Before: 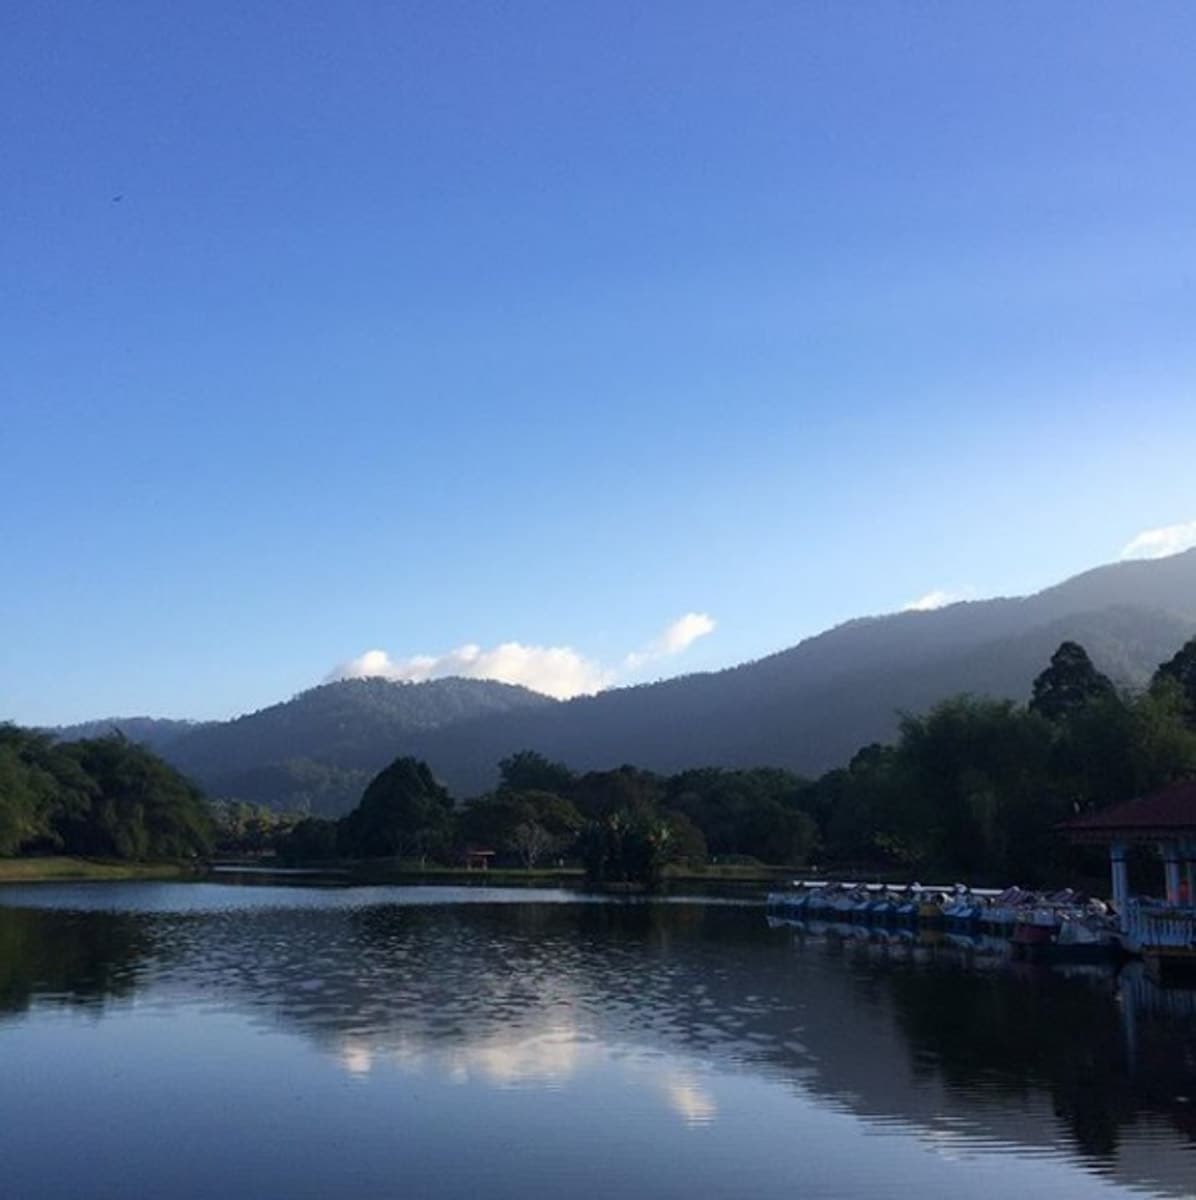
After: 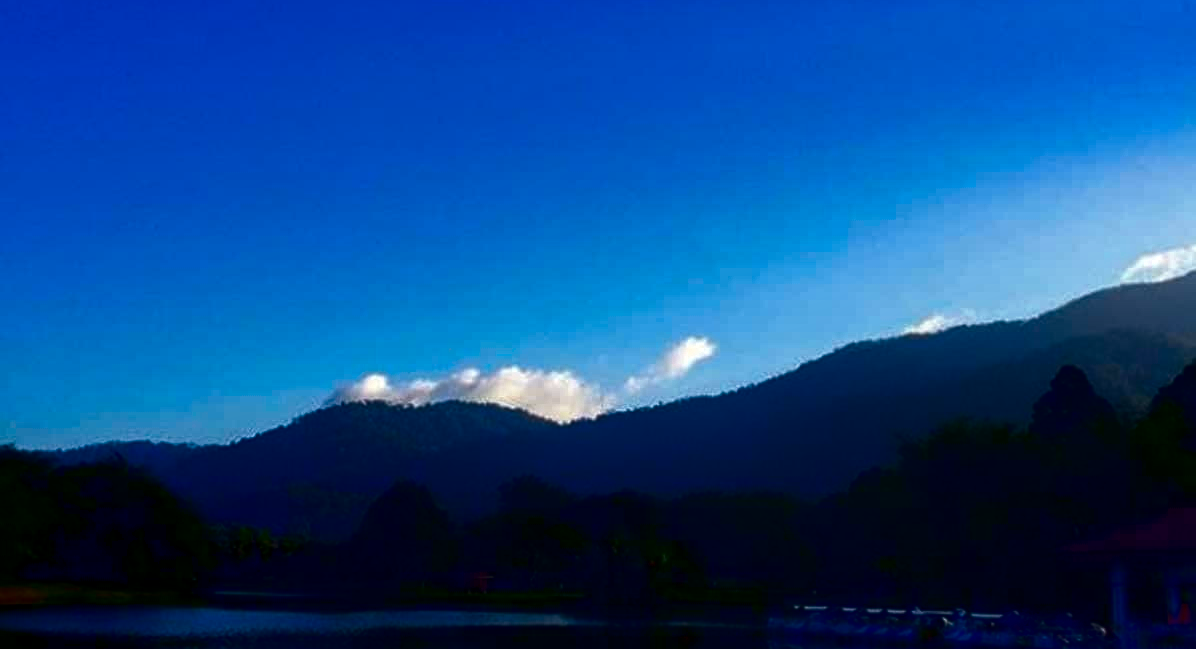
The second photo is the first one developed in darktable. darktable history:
crop and rotate: top 23.081%, bottom 22.81%
local contrast: on, module defaults
contrast brightness saturation: brightness -0.98, saturation 0.998
